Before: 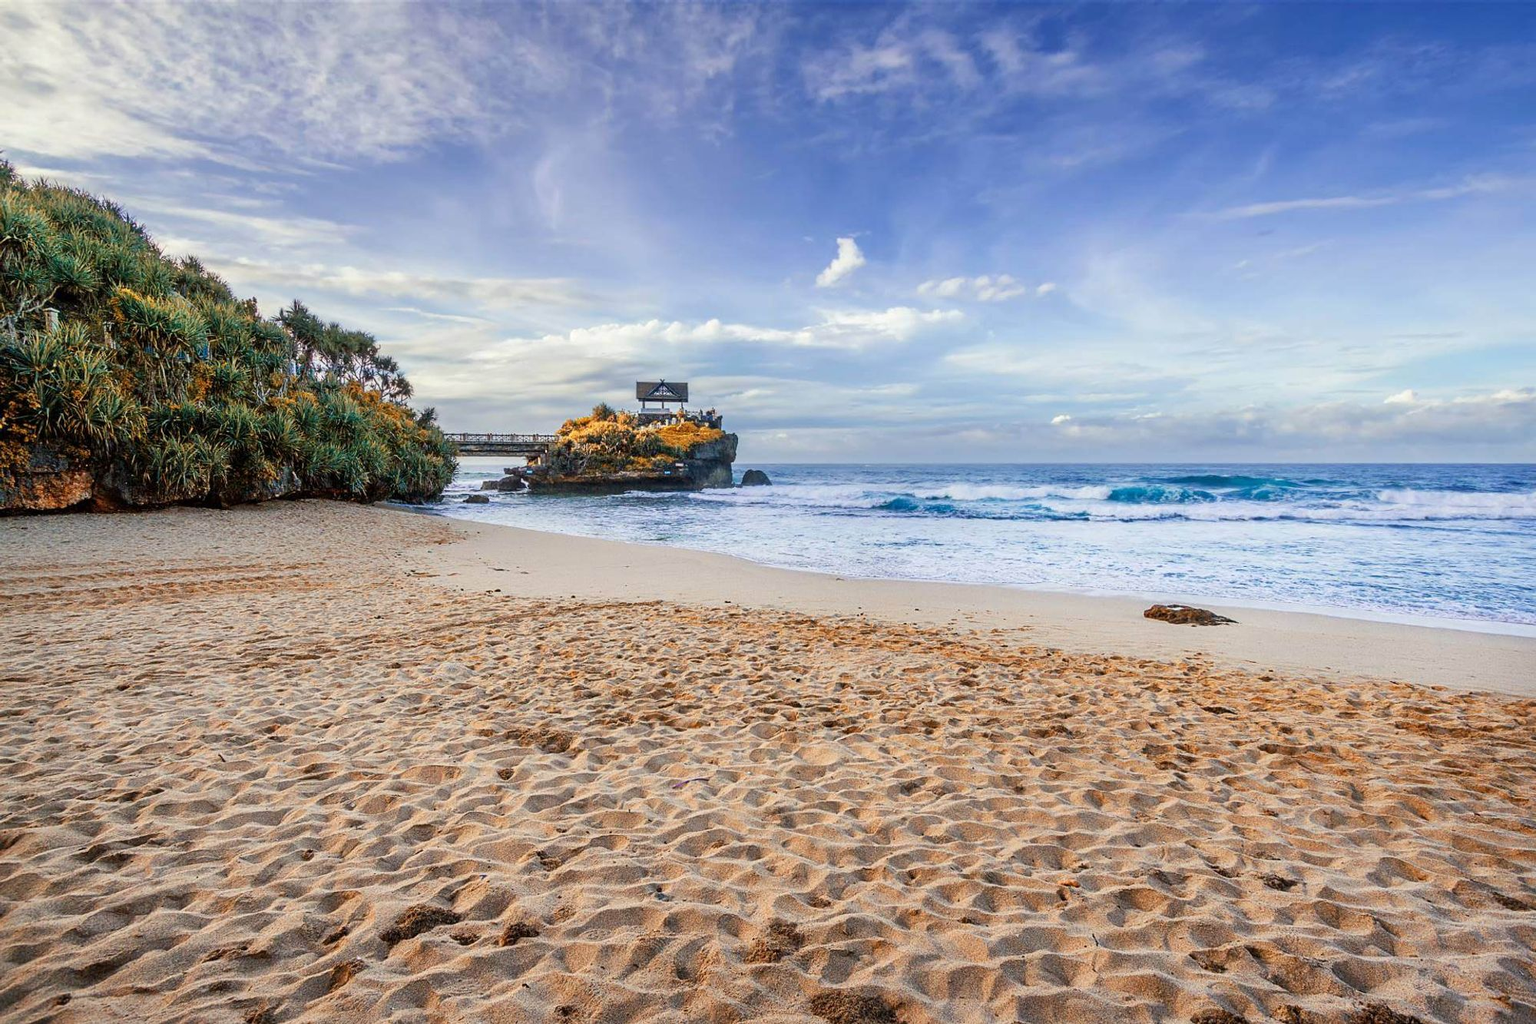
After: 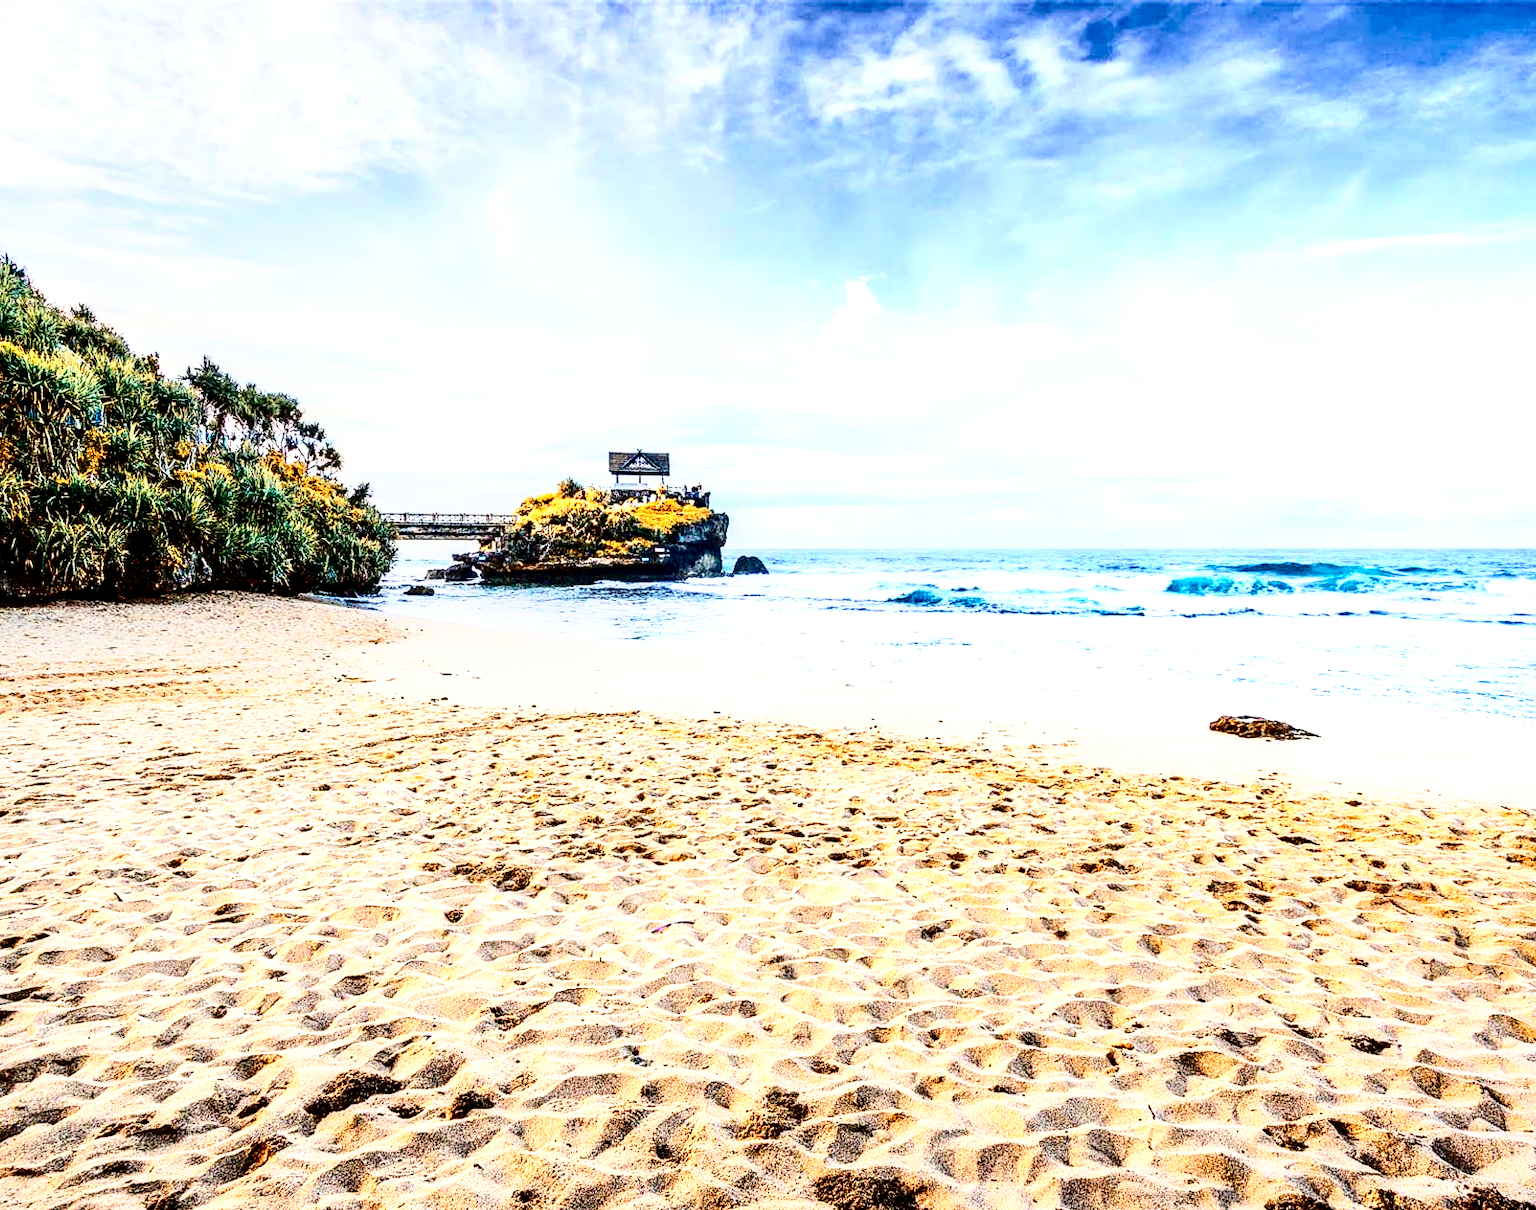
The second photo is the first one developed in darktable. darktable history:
color balance rgb: perceptual saturation grading › global saturation 0.209%, global vibrance 39.239%
local contrast: highlights 60%, shadows 62%, detail 160%
base curve: curves: ch0 [(0, 0) (0.026, 0.03) (0.109, 0.232) (0.351, 0.748) (0.669, 0.968) (1, 1)], preserve colors none
crop: left 7.999%, right 7.451%
contrast brightness saturation: contrast 0.489, saturation -0.085
